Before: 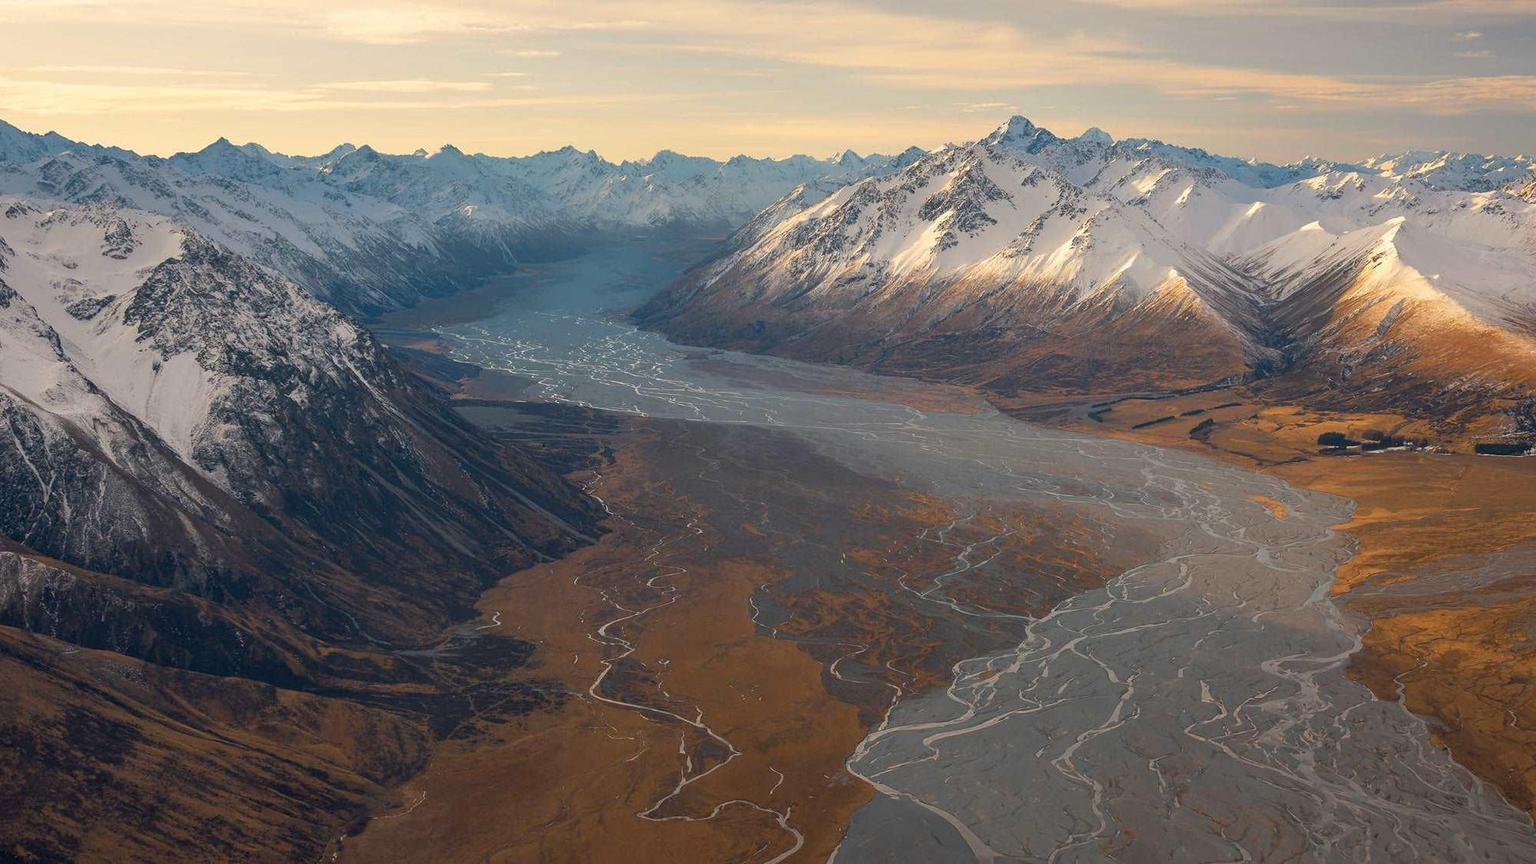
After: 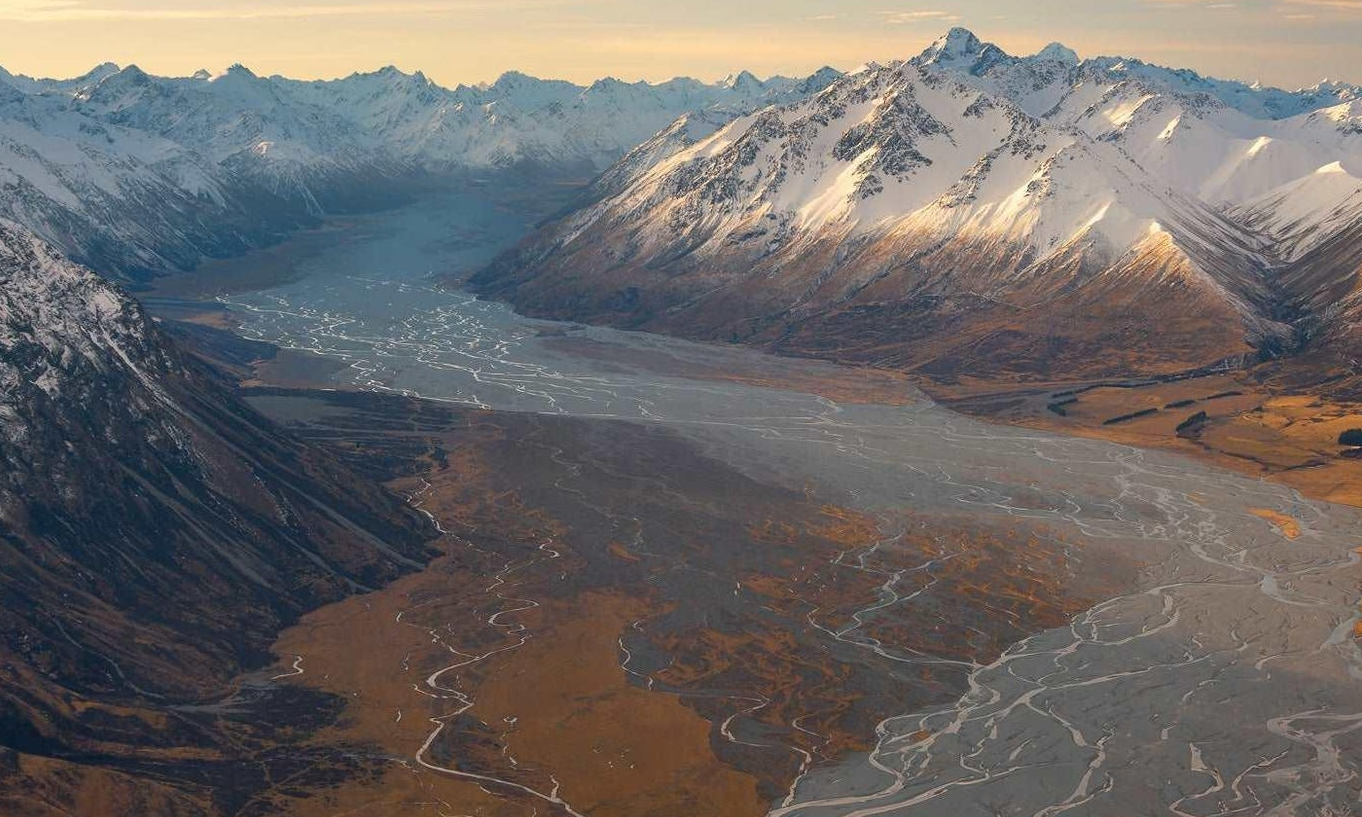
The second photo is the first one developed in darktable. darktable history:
crop and rotate: left 17.027%, top 10.944%, right 12.964%, bottom 14.393%
